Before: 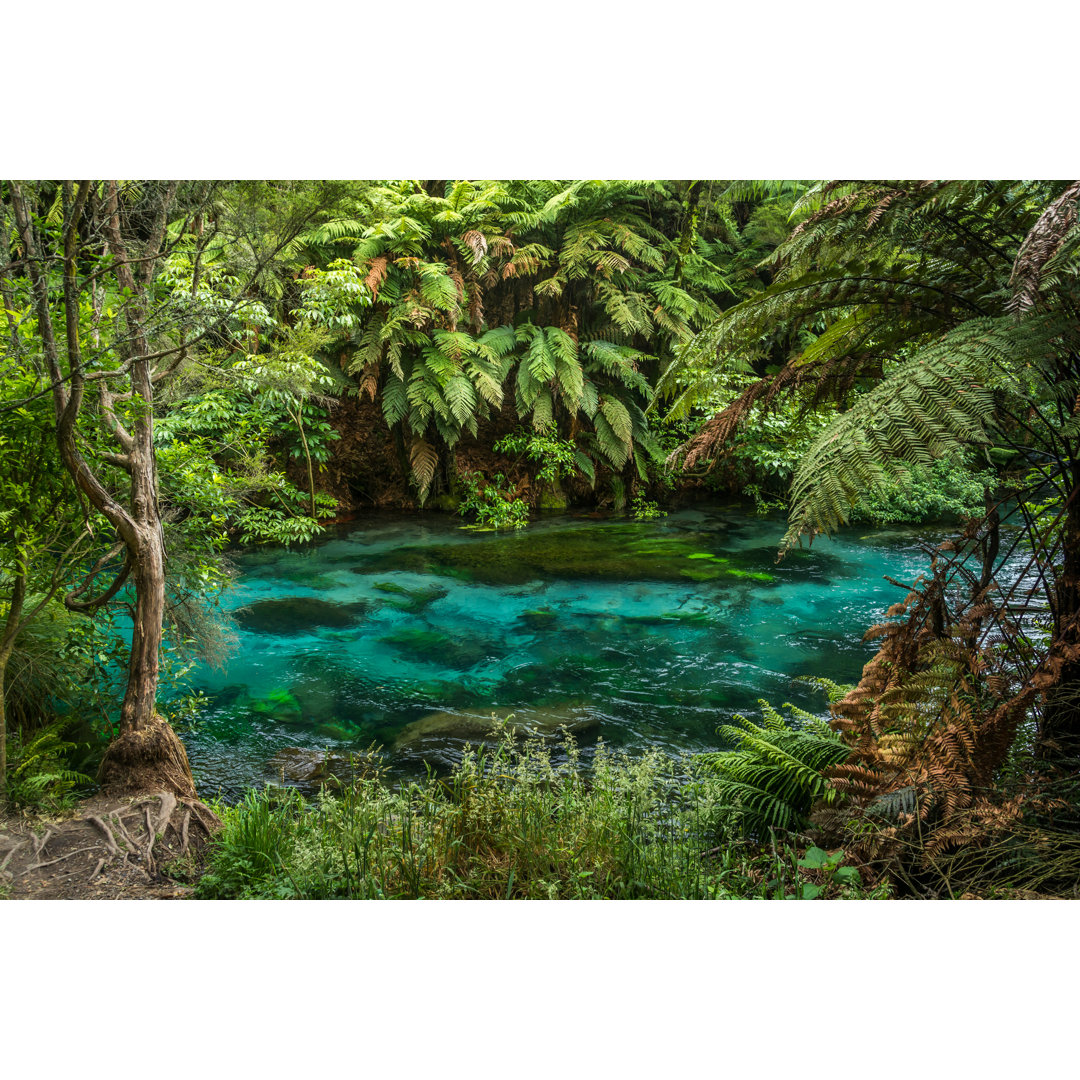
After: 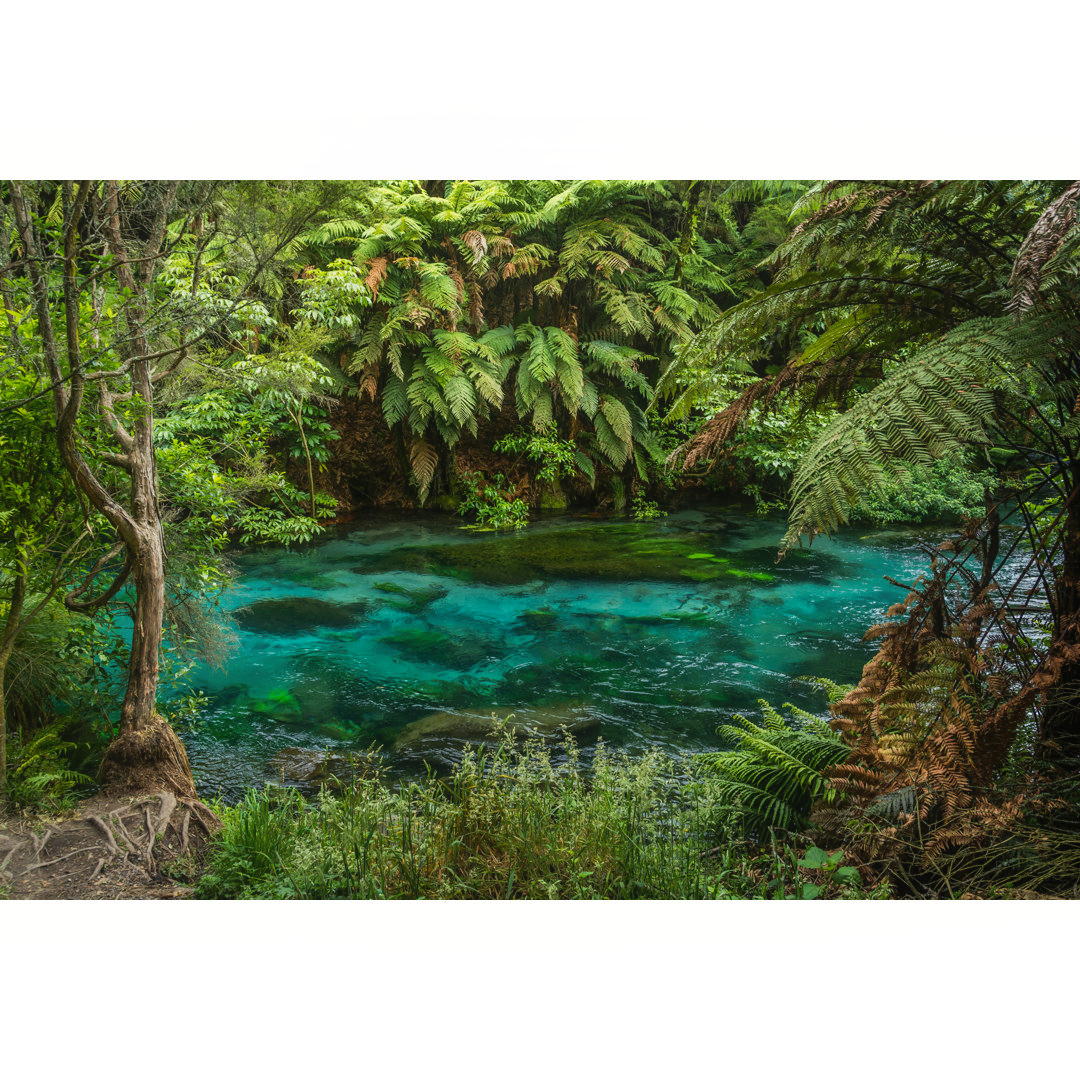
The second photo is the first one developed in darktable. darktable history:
contrast equalizer: octaves 7, y [[0.6 ×6], [0.55 ×6], [0 ×6], [0 ×6], [0 ×6]], mix -0.306
